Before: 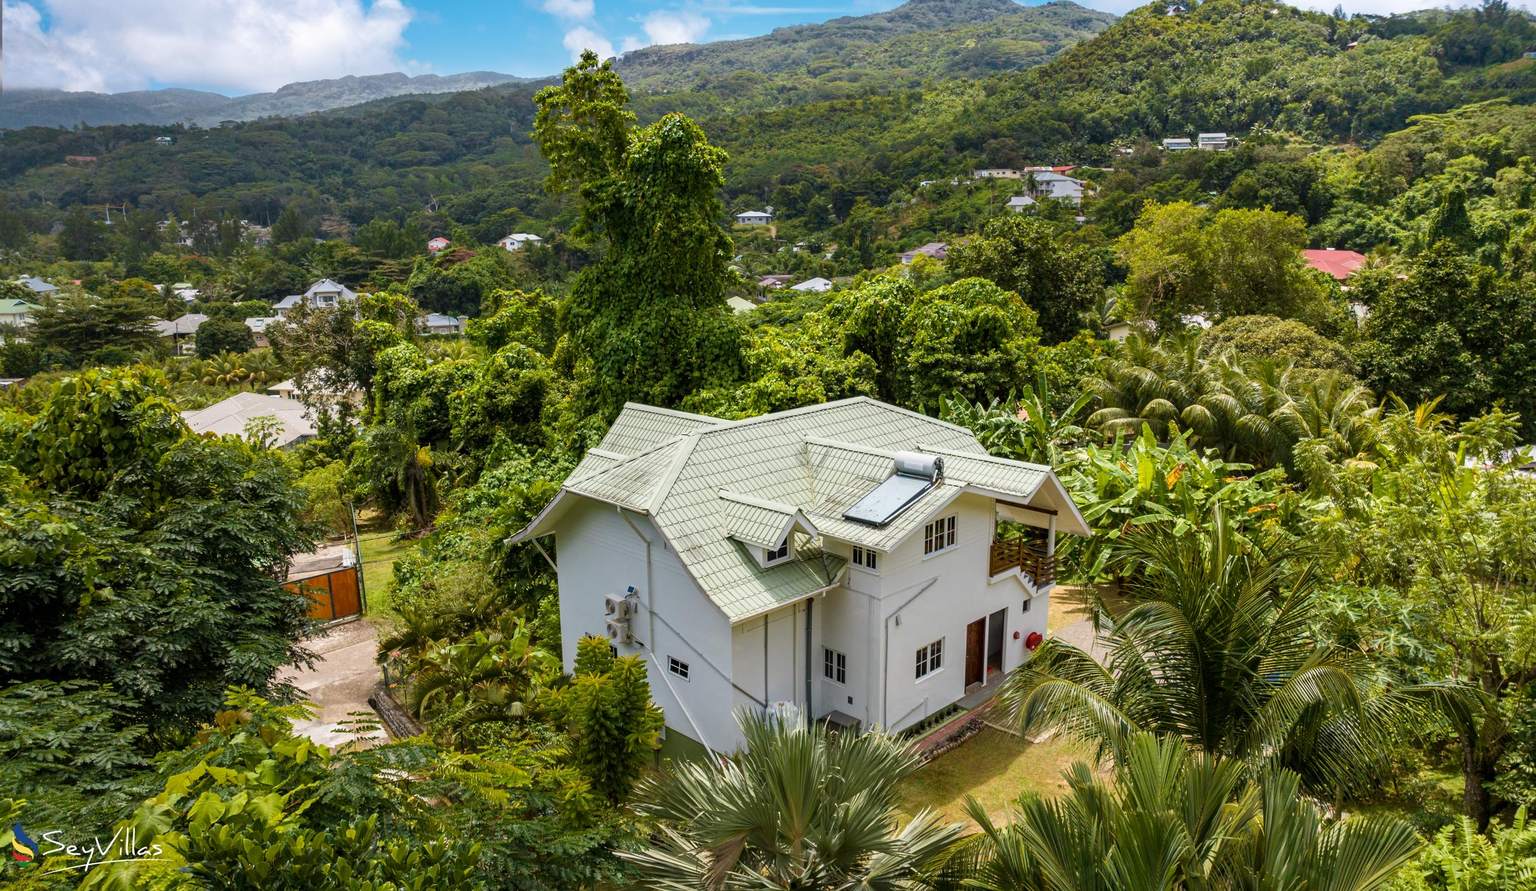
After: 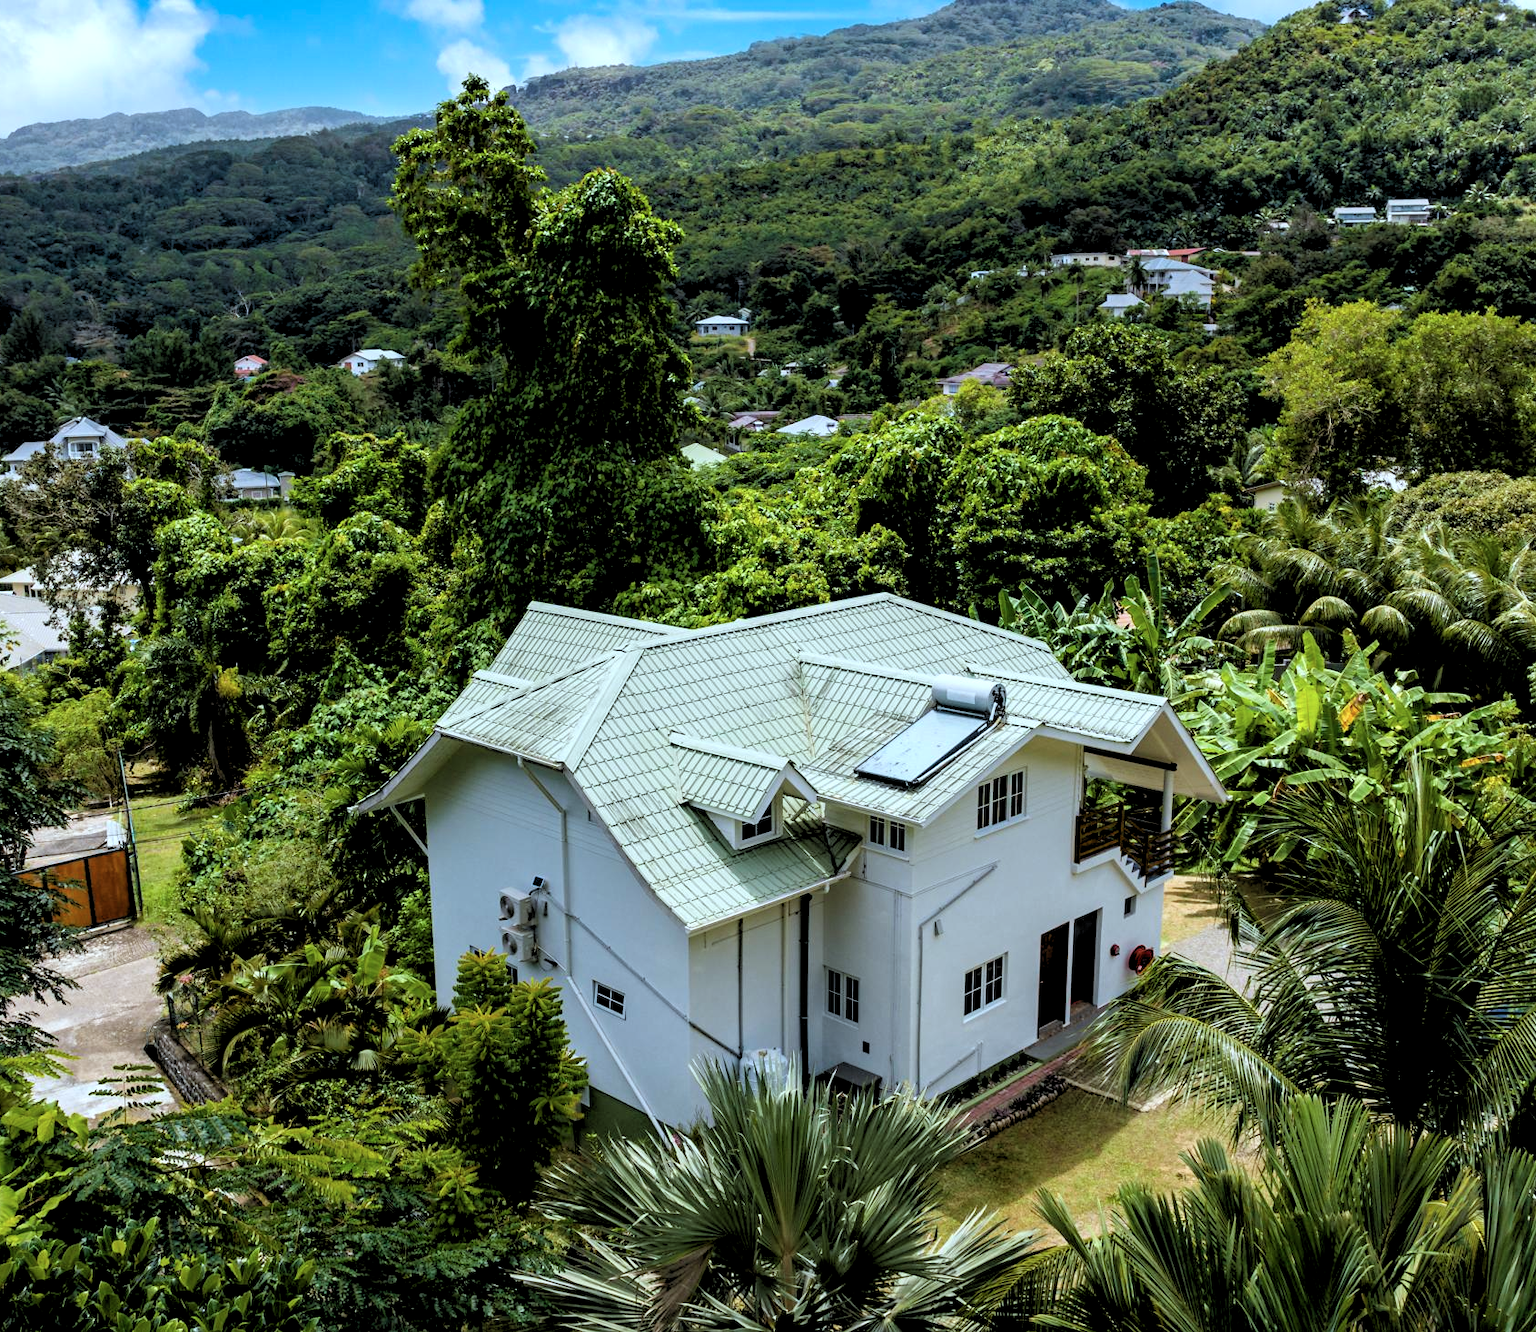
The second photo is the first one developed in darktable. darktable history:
rgb levels: levels [[0.034, 0.472, 0.904], [0, 0.5, 1], [0, 0.5, 1]]
crop and rotate: left 17.732%, right 15.423%
color calibration: illuminant Planckian (black body), x 0.375, y 0.373, temperature 4117 K
